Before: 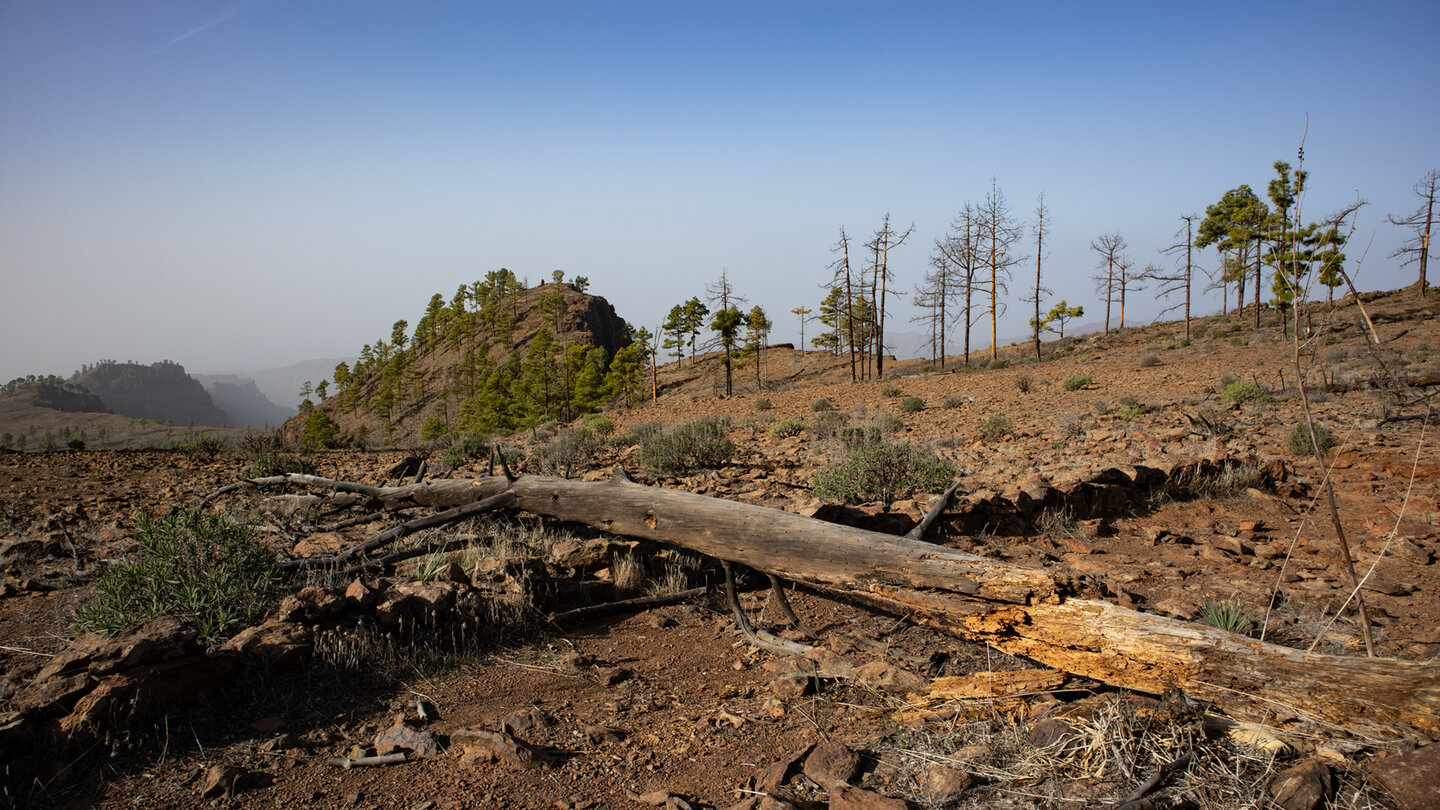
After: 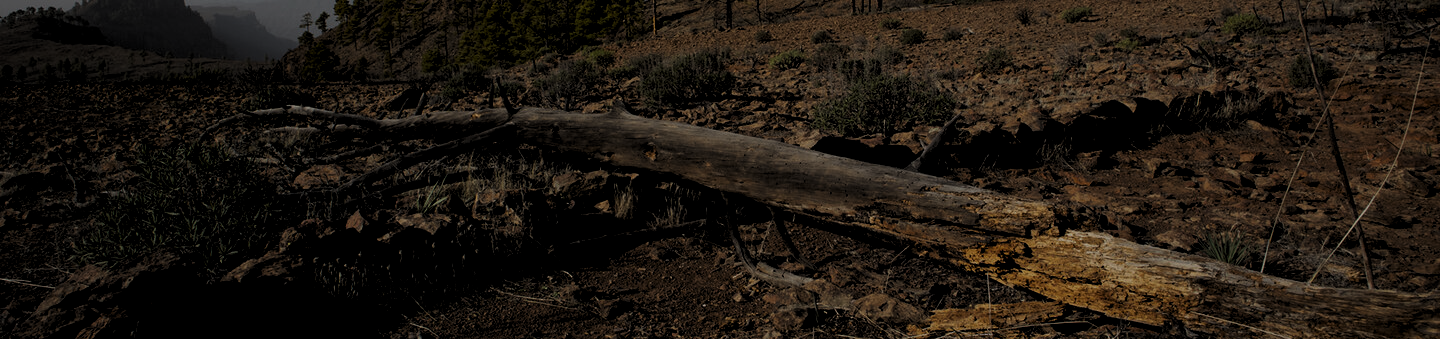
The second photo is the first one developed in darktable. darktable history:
crop: top 45.551%, bottom 12.262%
exposure: exposure -1.468 EV, compensate highlight preservation false
levels: levels [0.129, 0.519, 0.867]
contrast brightness saturation: saturation 0.1
